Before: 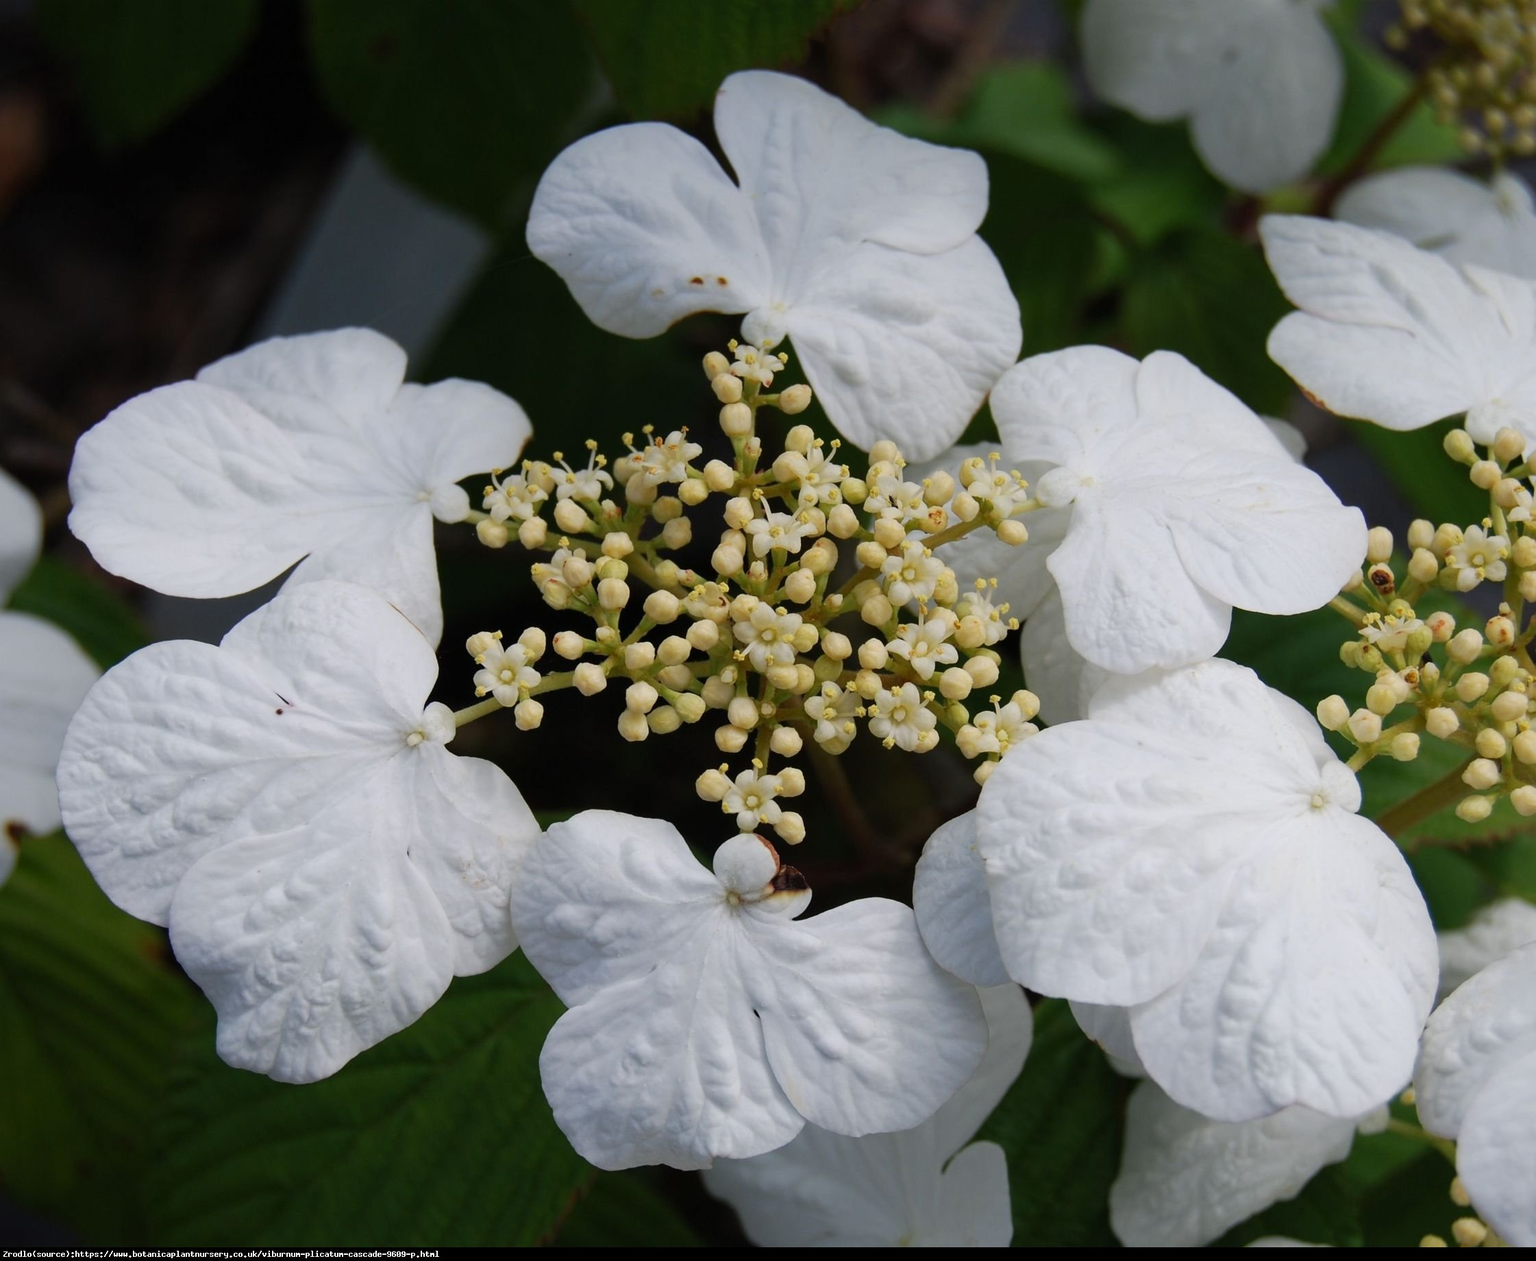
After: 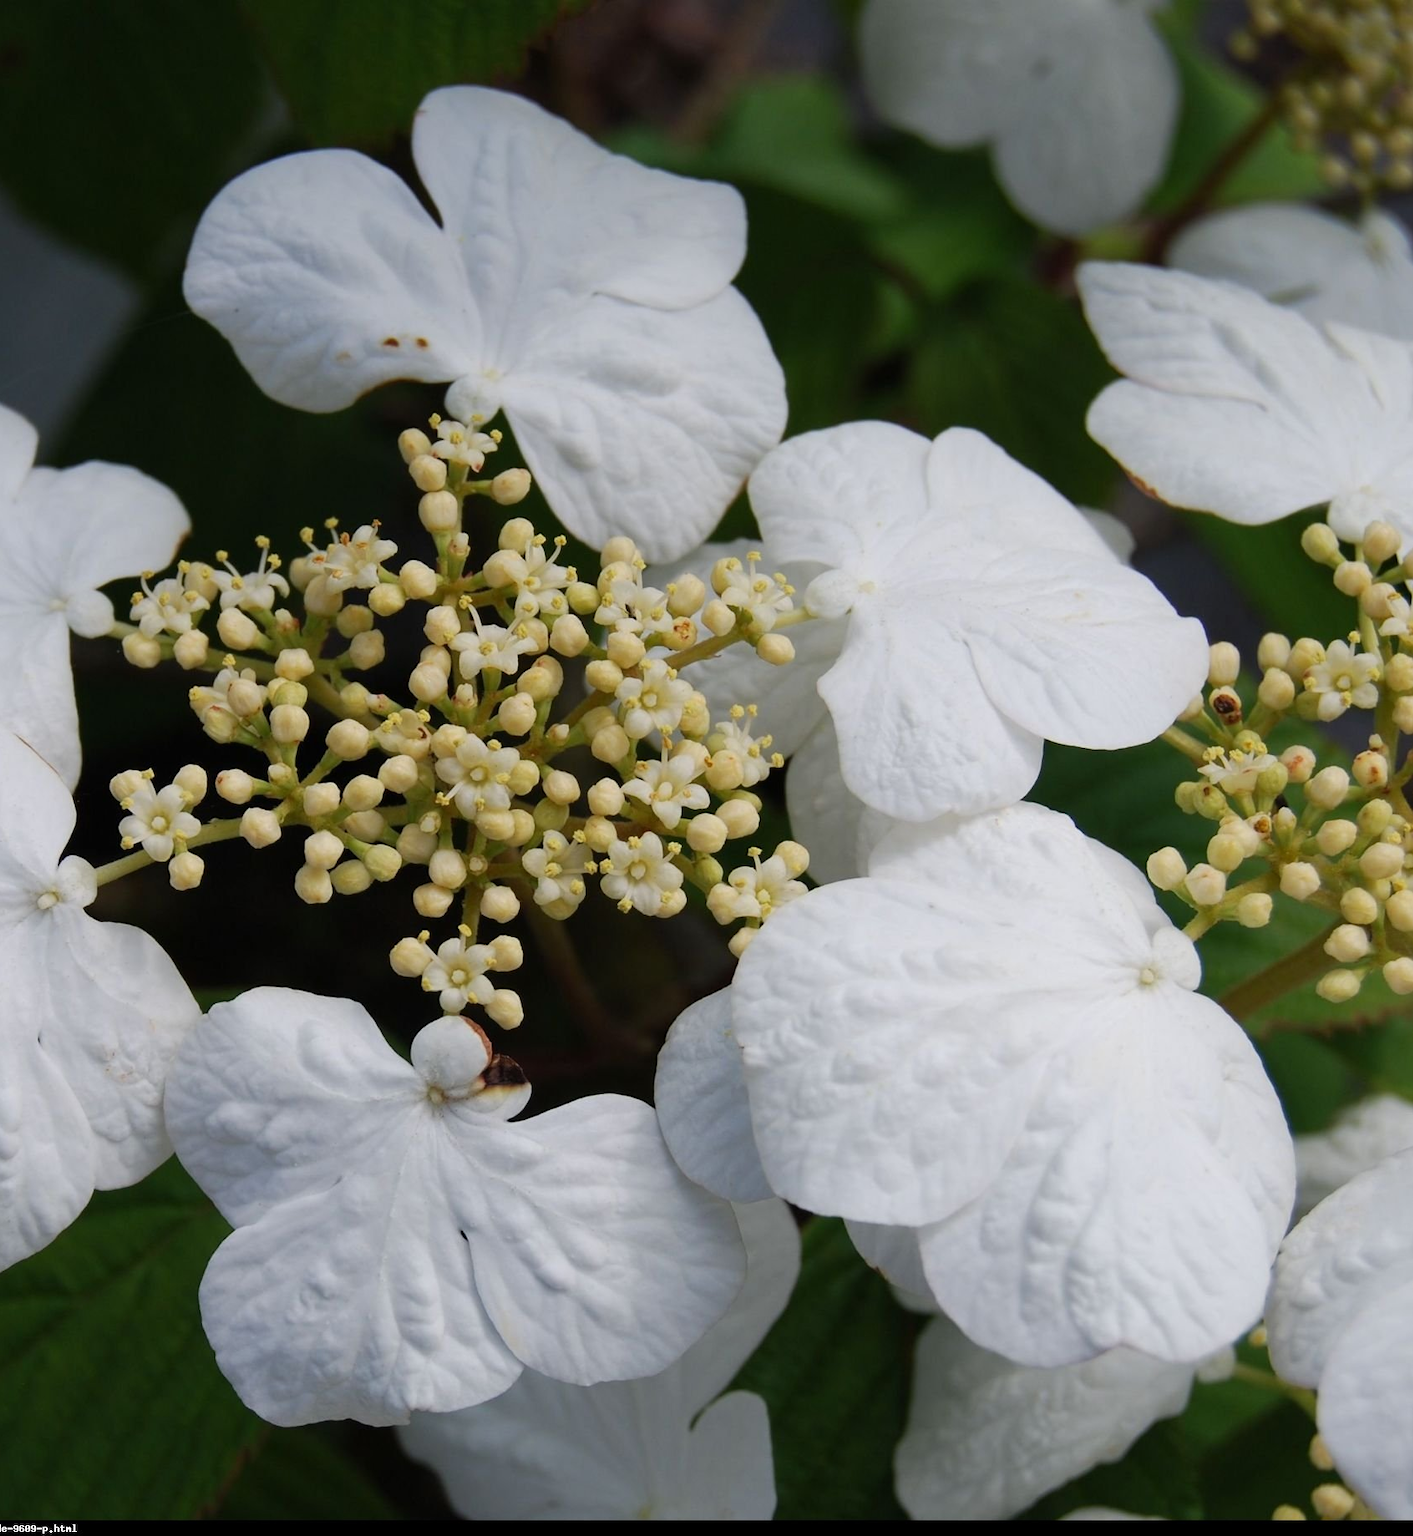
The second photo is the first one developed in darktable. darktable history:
crop and rotate: left 24.505%
